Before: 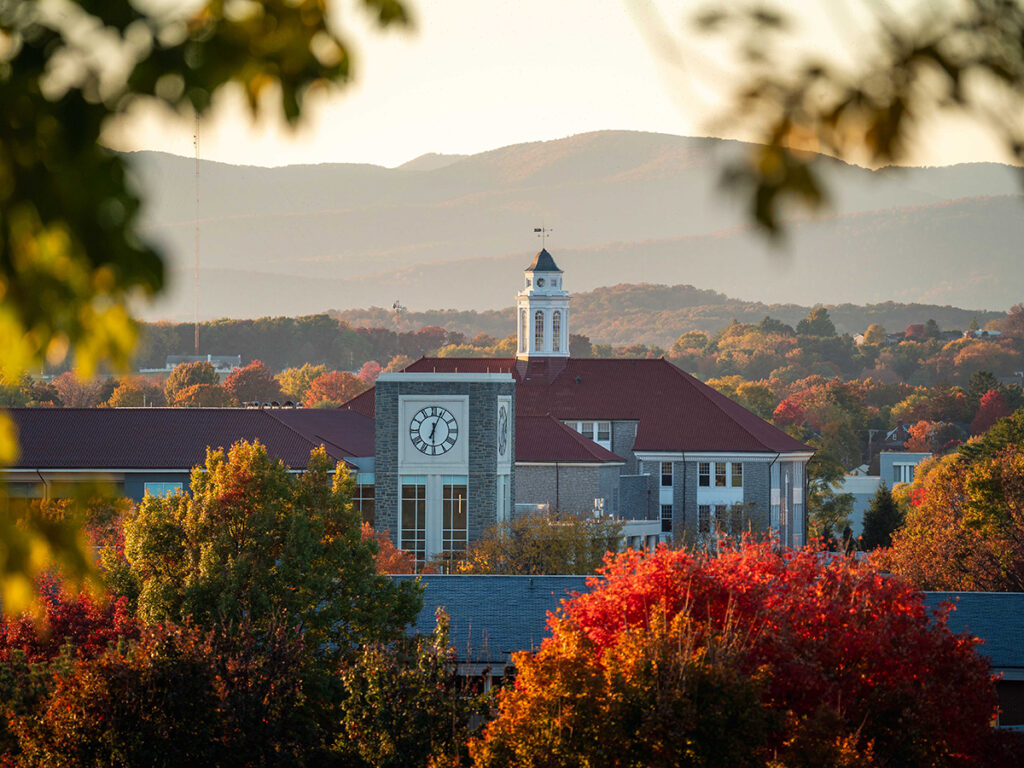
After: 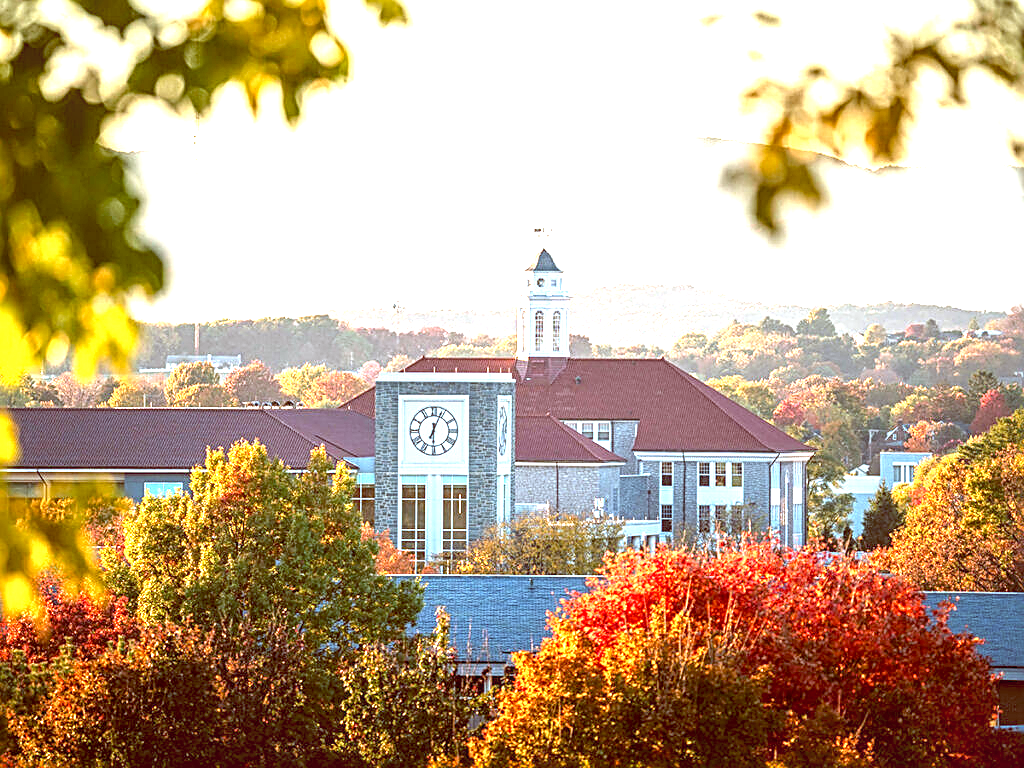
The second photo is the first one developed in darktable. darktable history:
exposure: black level correction 0, exposure 1.675 EV, compensate exposure bias true, compensate highlight preservation false
color balance: lift [1, 1.011, 0.999, 0.989], gamma [1.109, 1.045, 1.039, 0.955], gain [0.917, 0.936, 0.952, 1.064], contrast 2.32%, contrast fulcrum 19%, output saturation 101%
local contrast: on, module defaults
sharpen: radius 2.531, amount 0.628
